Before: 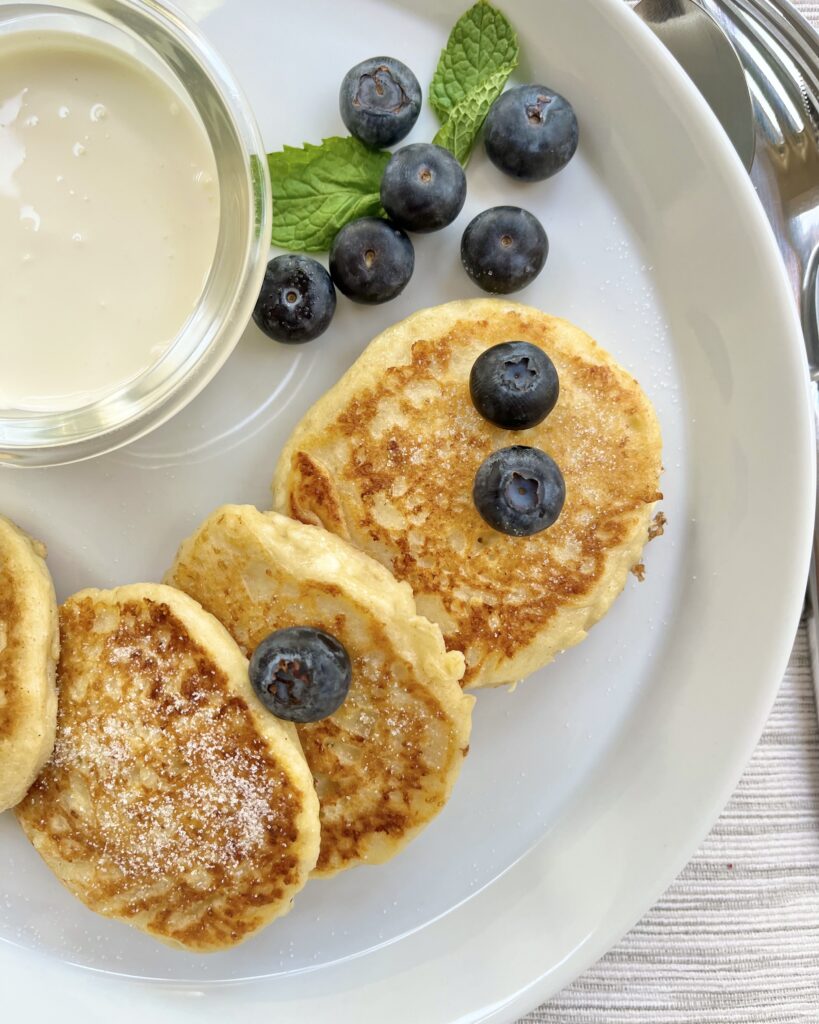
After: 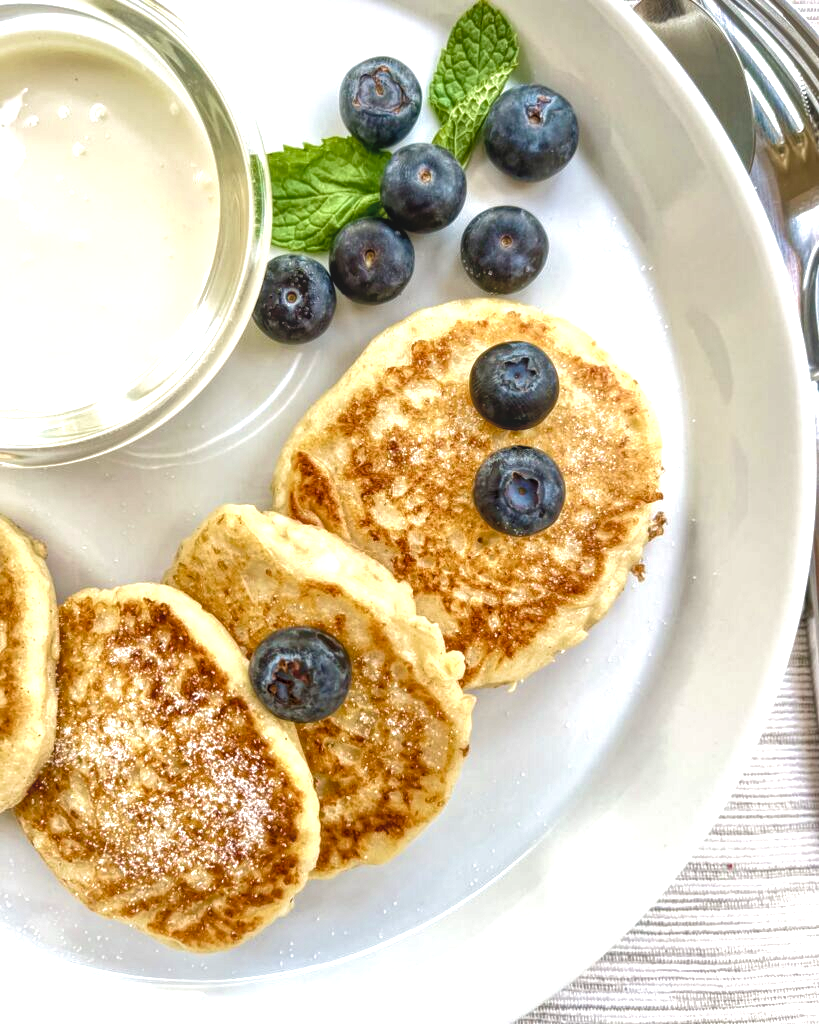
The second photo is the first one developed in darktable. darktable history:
color balance rgb: perceptual saturation grading › global saturation 20%, perceptual saturation grading › highlights -50.334%, perceptual saturation grading › shadows 30.627%, perceptual brilliance grading › global brilliance 15.622%, perceptual brilliance grading › shadows -34.928%
local contrast: highlights 75%, shadows 55%, detail 177%, midtone range 0.205
velvia: on, module defaults
